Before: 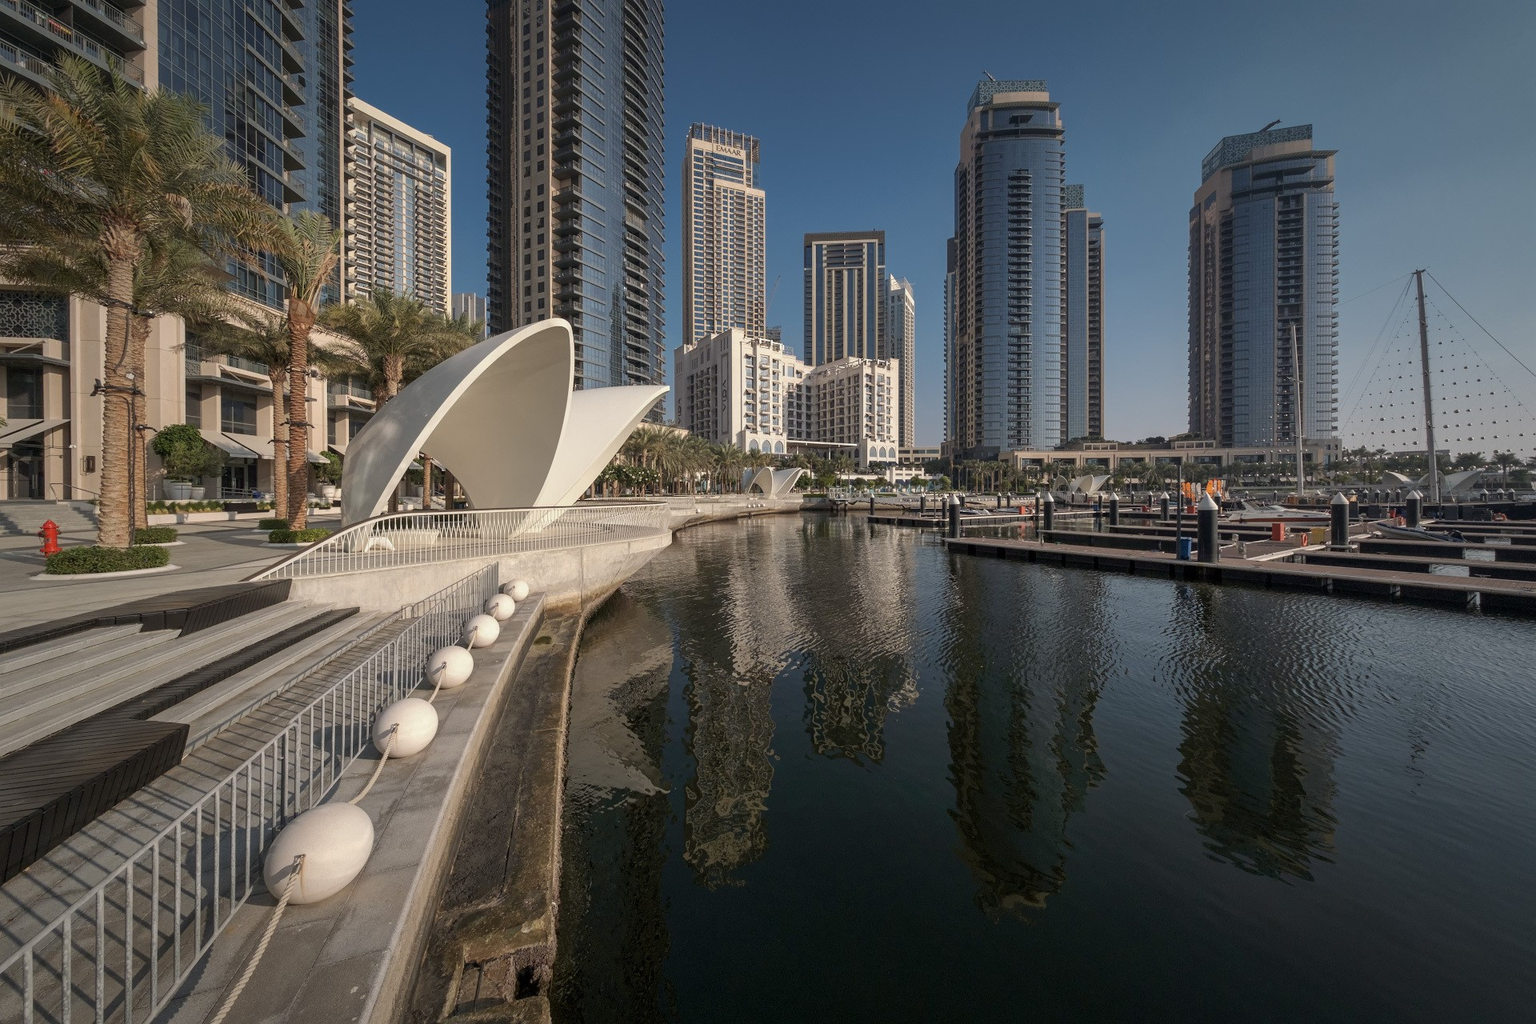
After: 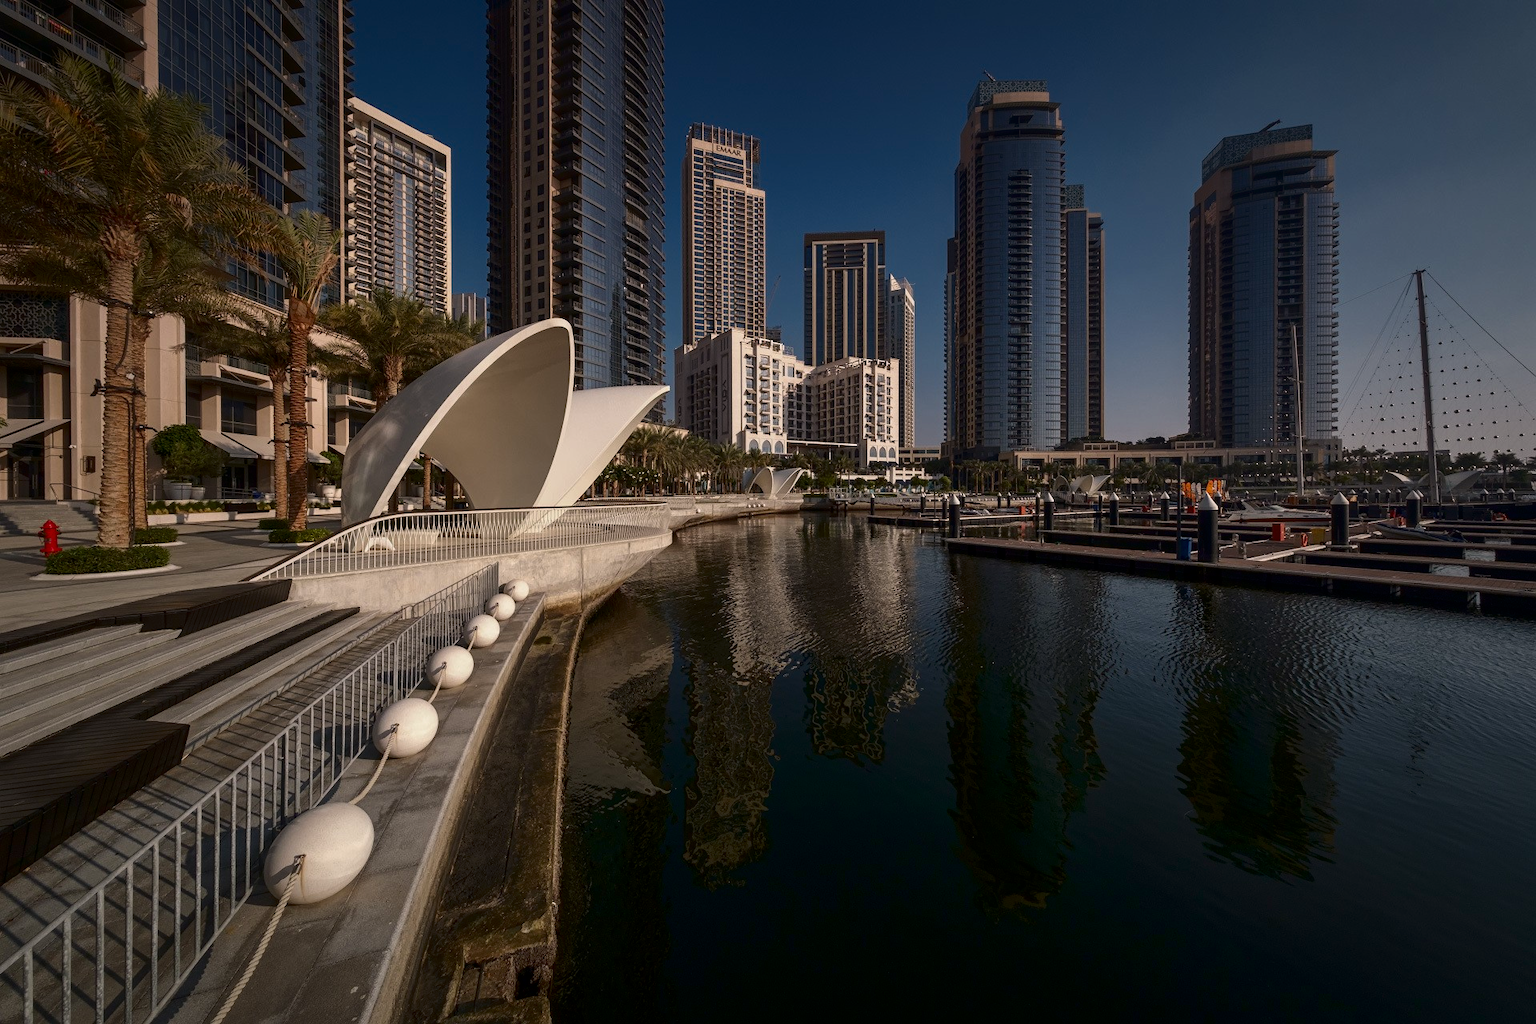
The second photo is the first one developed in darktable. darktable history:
graduated density: density 0.38 EV, hardness 21%, rotation -6.11°, saturation 32%
contrast brightness saturation: contrast 0.13, brightness -0.24, saturation 0.14
